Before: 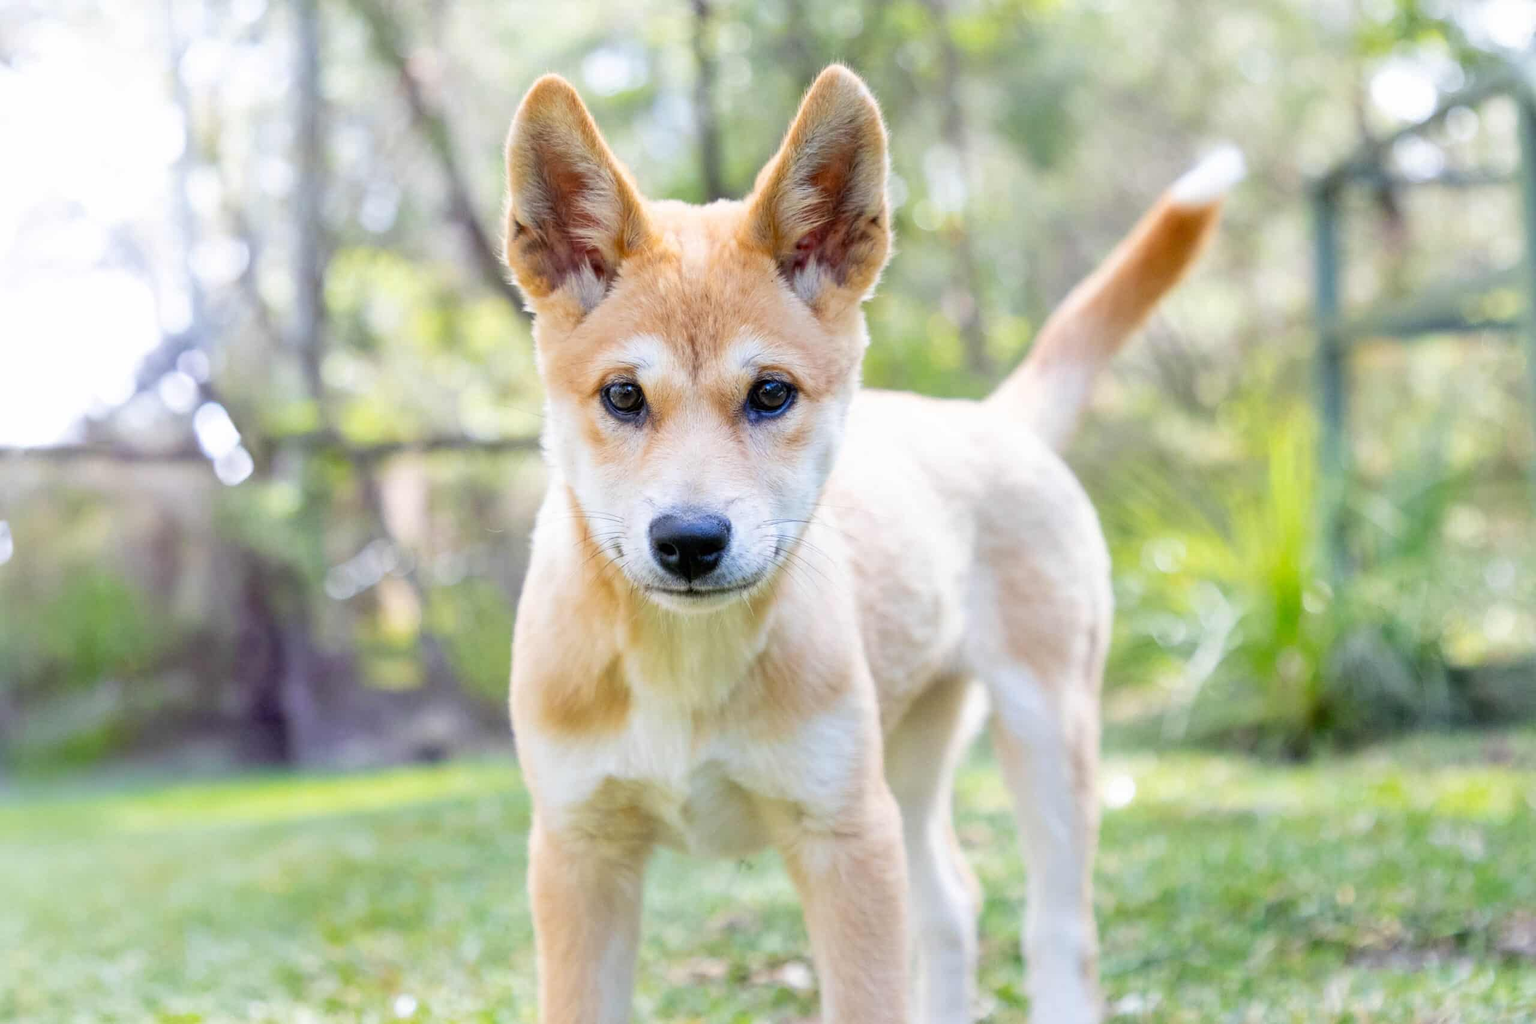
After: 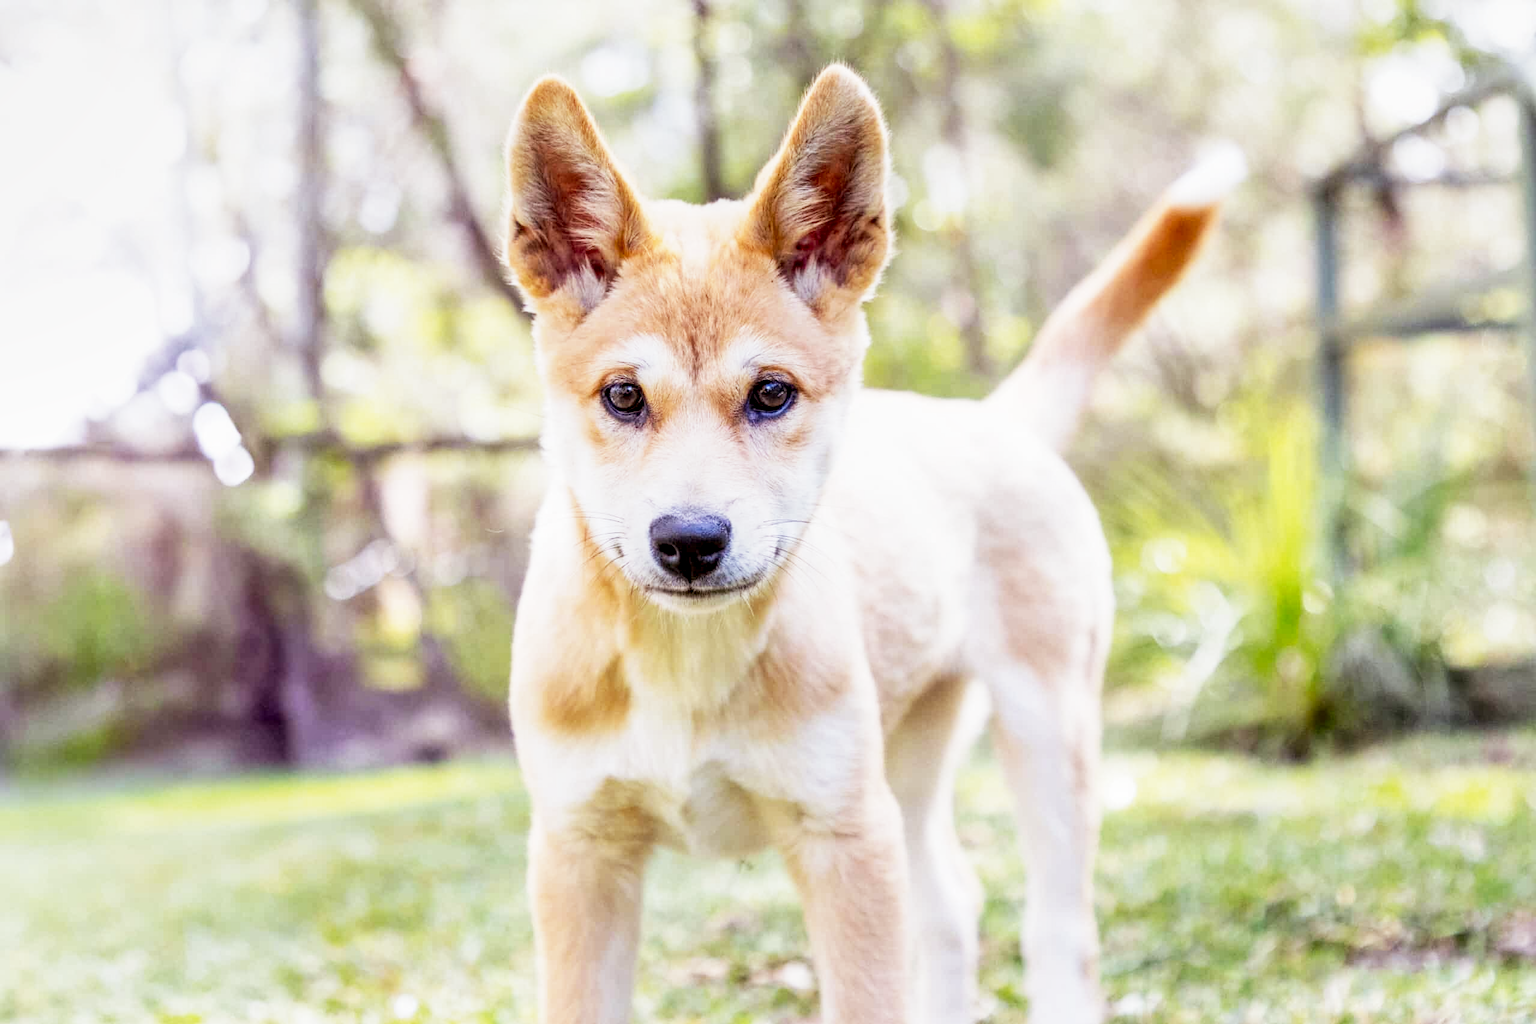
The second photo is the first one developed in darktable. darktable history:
local contrast: detail 150%
rgb levels: mode RGB, independent channels, levels [[0, 0.474, 1], [0, 0.5, 1], [0, 0.5, 1]]
base curve: curves: ch0 [(0, 0) (0.088, 0.125) (0.176, 0.251) (0.354, 0.501) (0.613, 0.749) (1, 0.877)], preserve colors none
